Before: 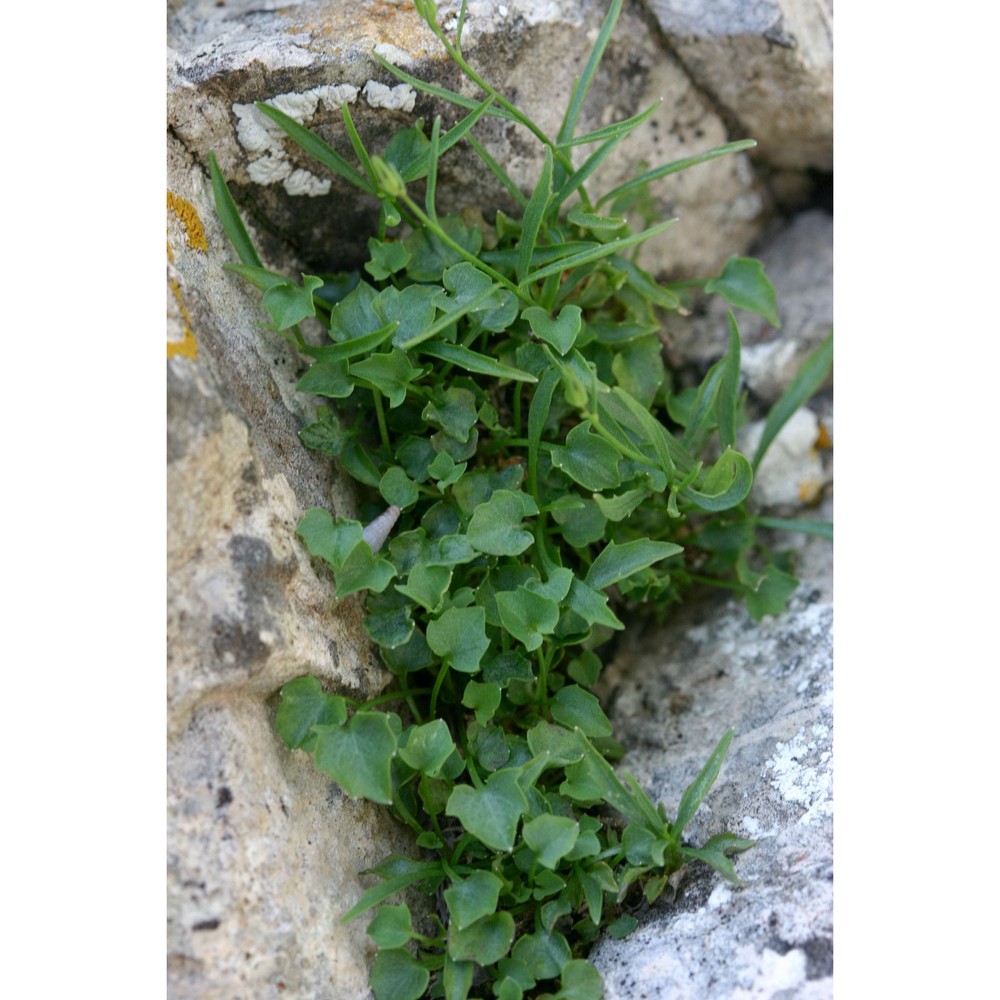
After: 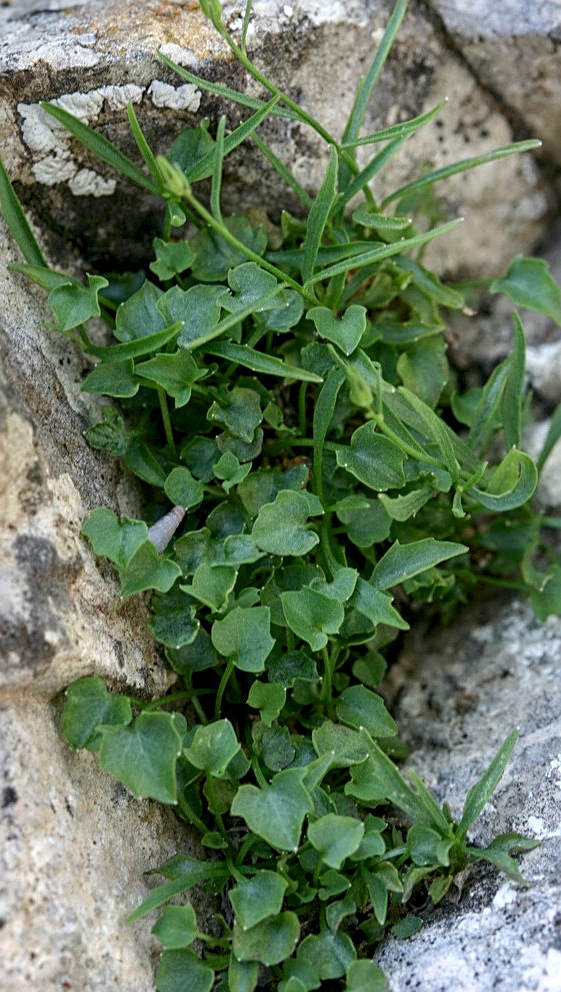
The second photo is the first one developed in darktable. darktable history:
local contrast: detail 130%
sharpen: on, module defaults
crop: left 21.584%, right 22.278%
